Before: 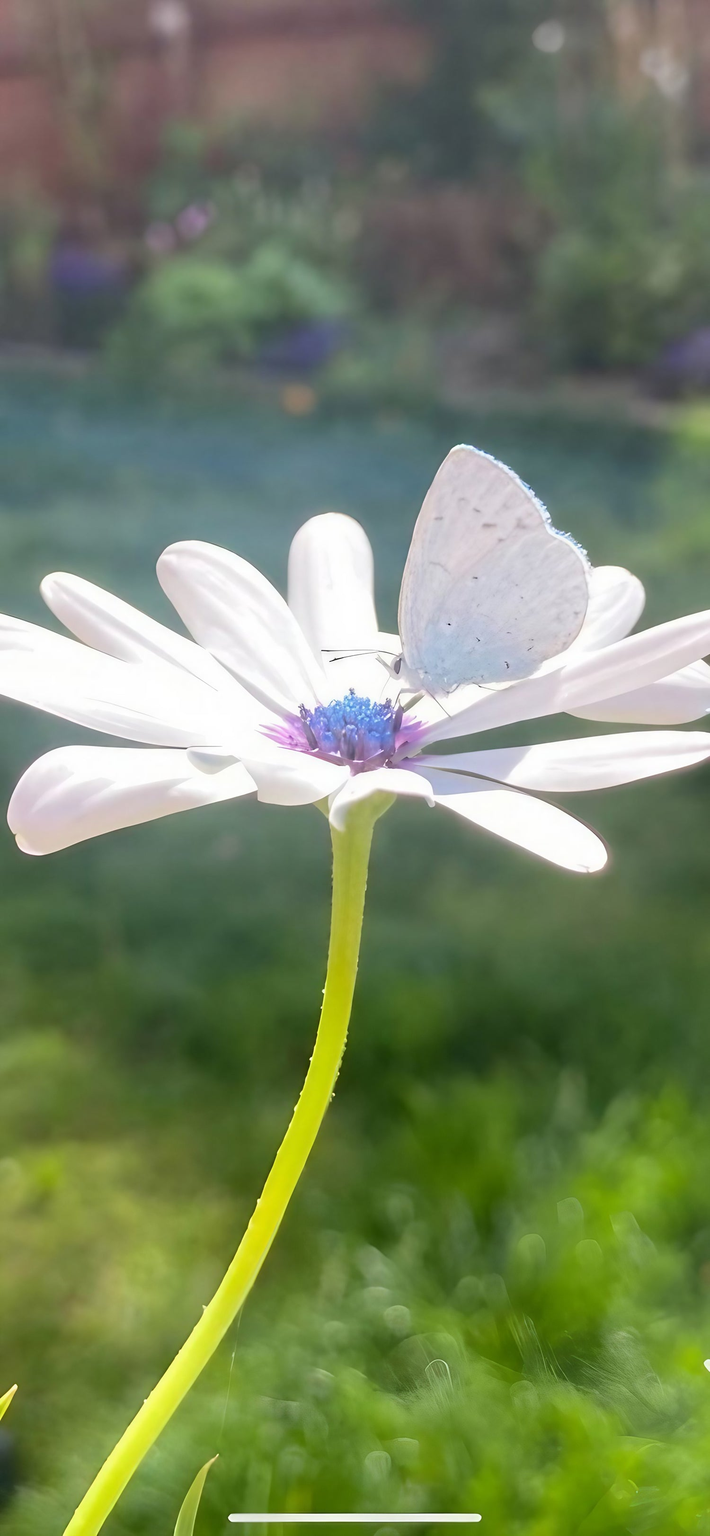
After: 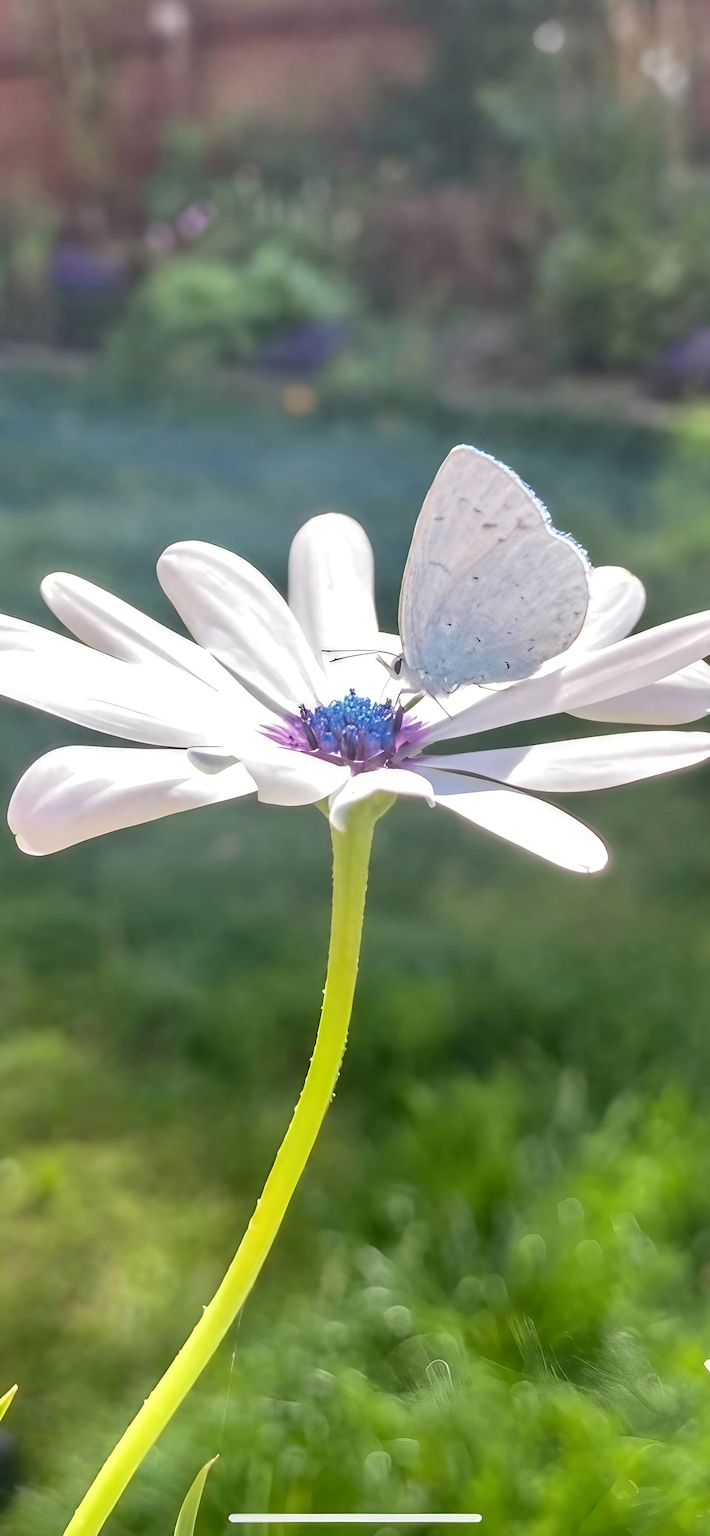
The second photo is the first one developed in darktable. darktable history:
shadows and highlights: shadows 59.14, soften with gaussian
local contrast: on, module defaults
